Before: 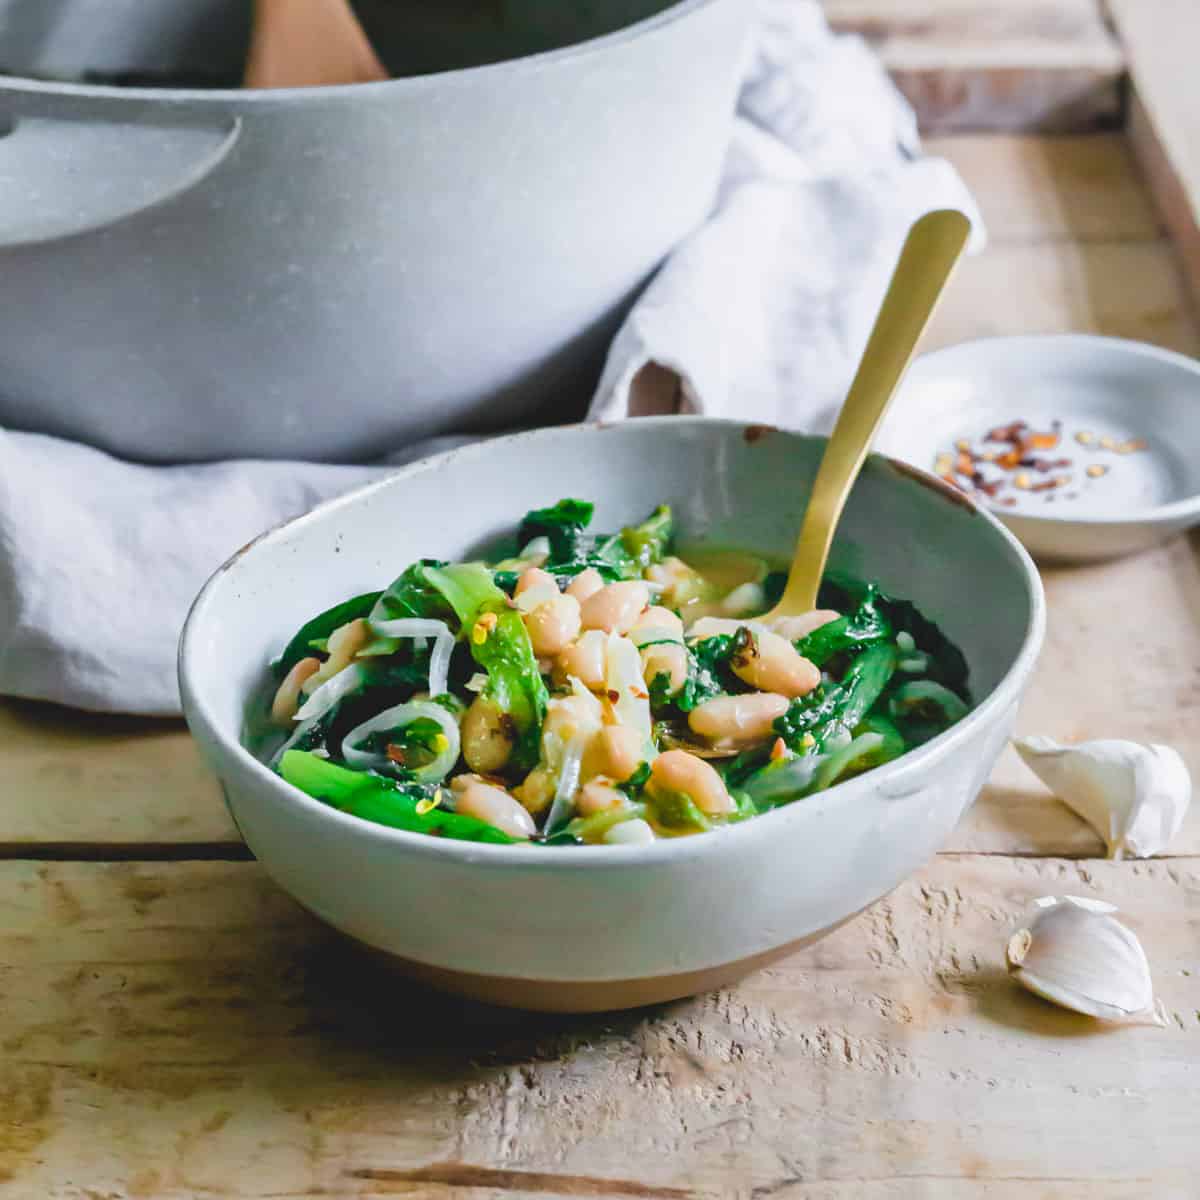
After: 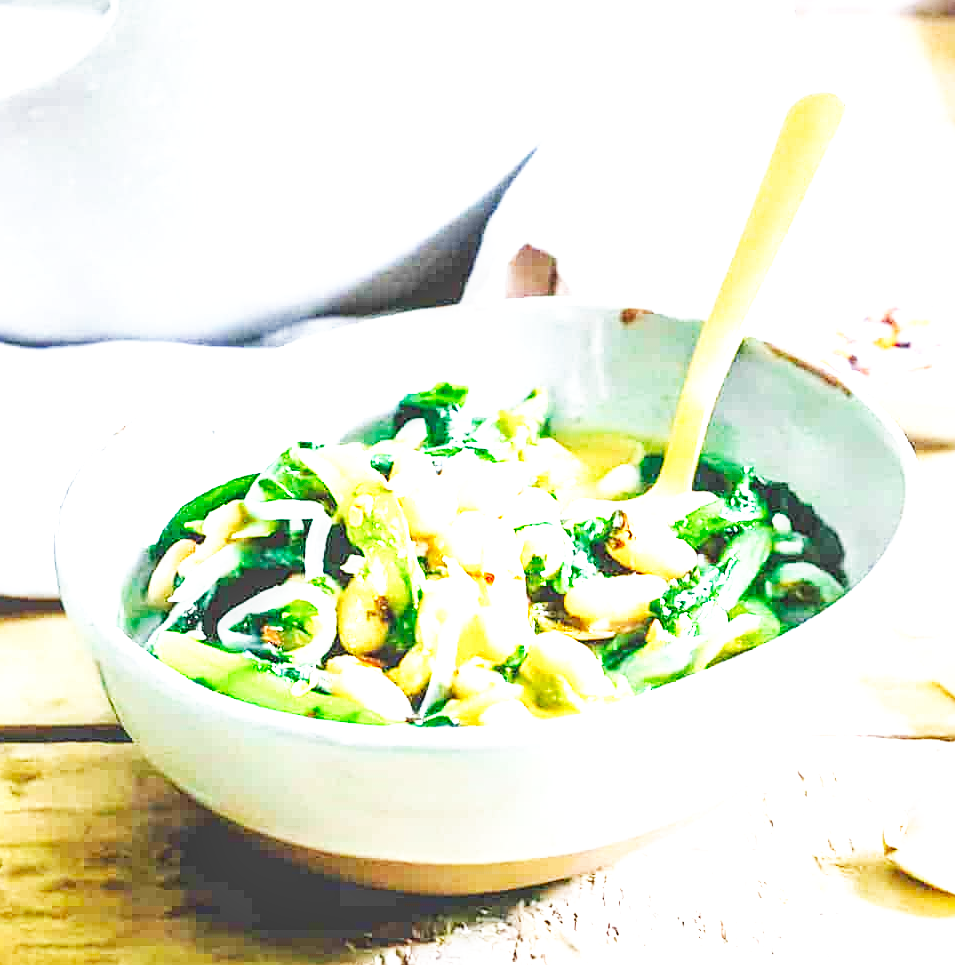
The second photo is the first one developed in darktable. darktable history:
local contrast: detail 130%
crop and rotate: left 10.373%, top 9.863%, right 10.004%, bottom 9.665%
base curve: curves: ch0 [(0, 0) (0.007, 0.004) (0.027, 0.03) (0.046, 0.07) (0.207, 0.54) (0.442, 0.872) (0.673, 0.972) (1, 1)], preserve colors none
exposure: black level correction 0, exposure 1.74 EV, compensate highlight preservation false
sharpen: on, module defaults
